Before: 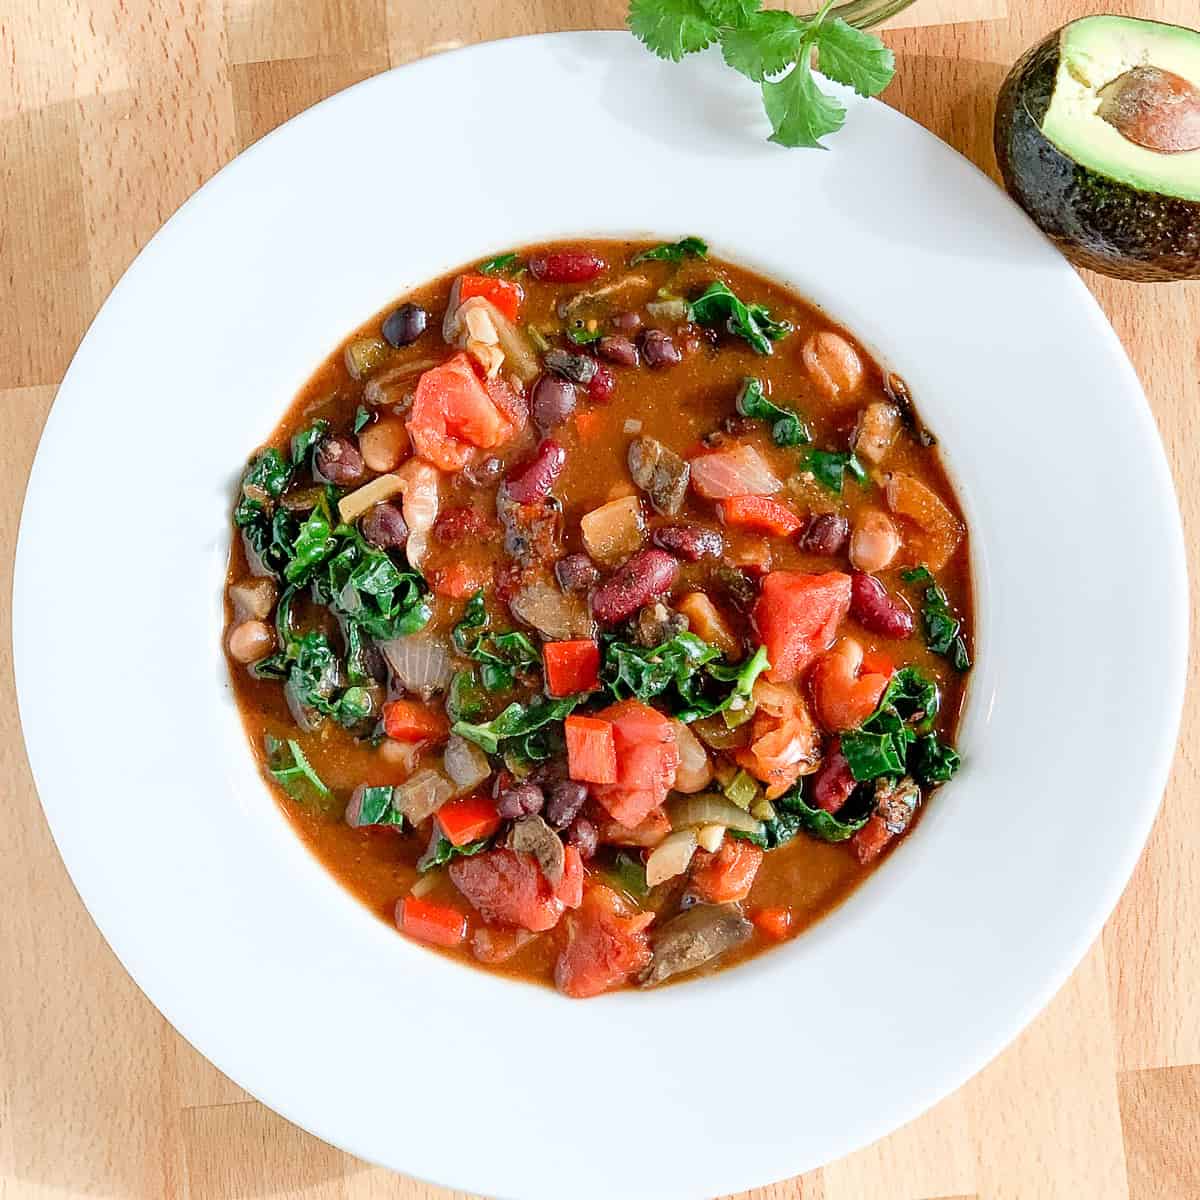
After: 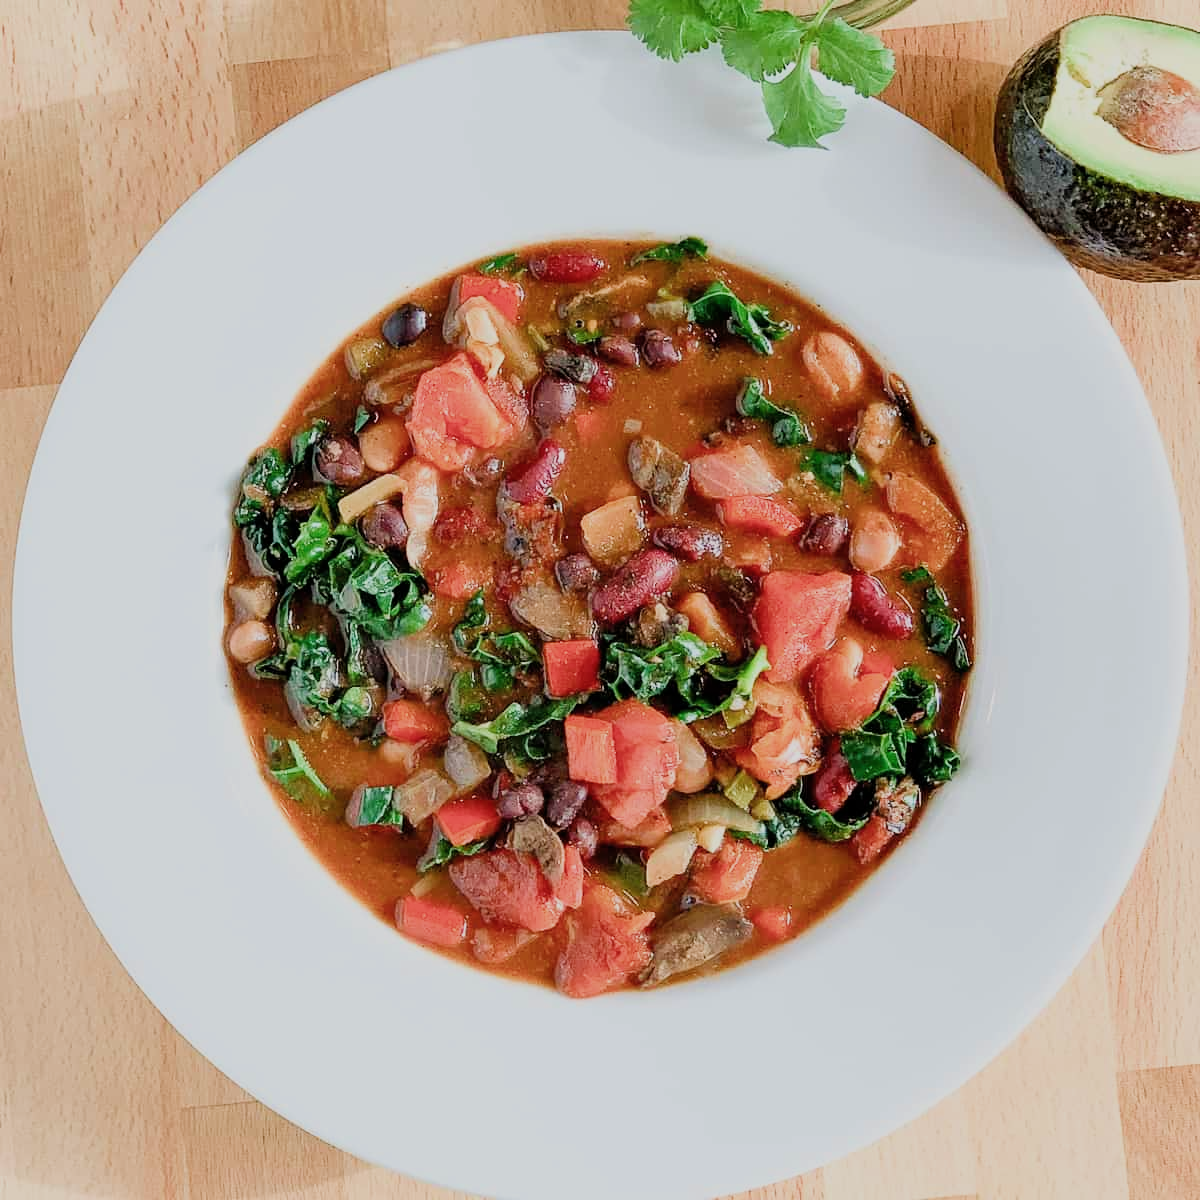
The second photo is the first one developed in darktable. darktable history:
filmic rgb: black relative exposure -16 EV, white relative exposure 4.93 EV, hardness 6.21, color science v4 (2020)
